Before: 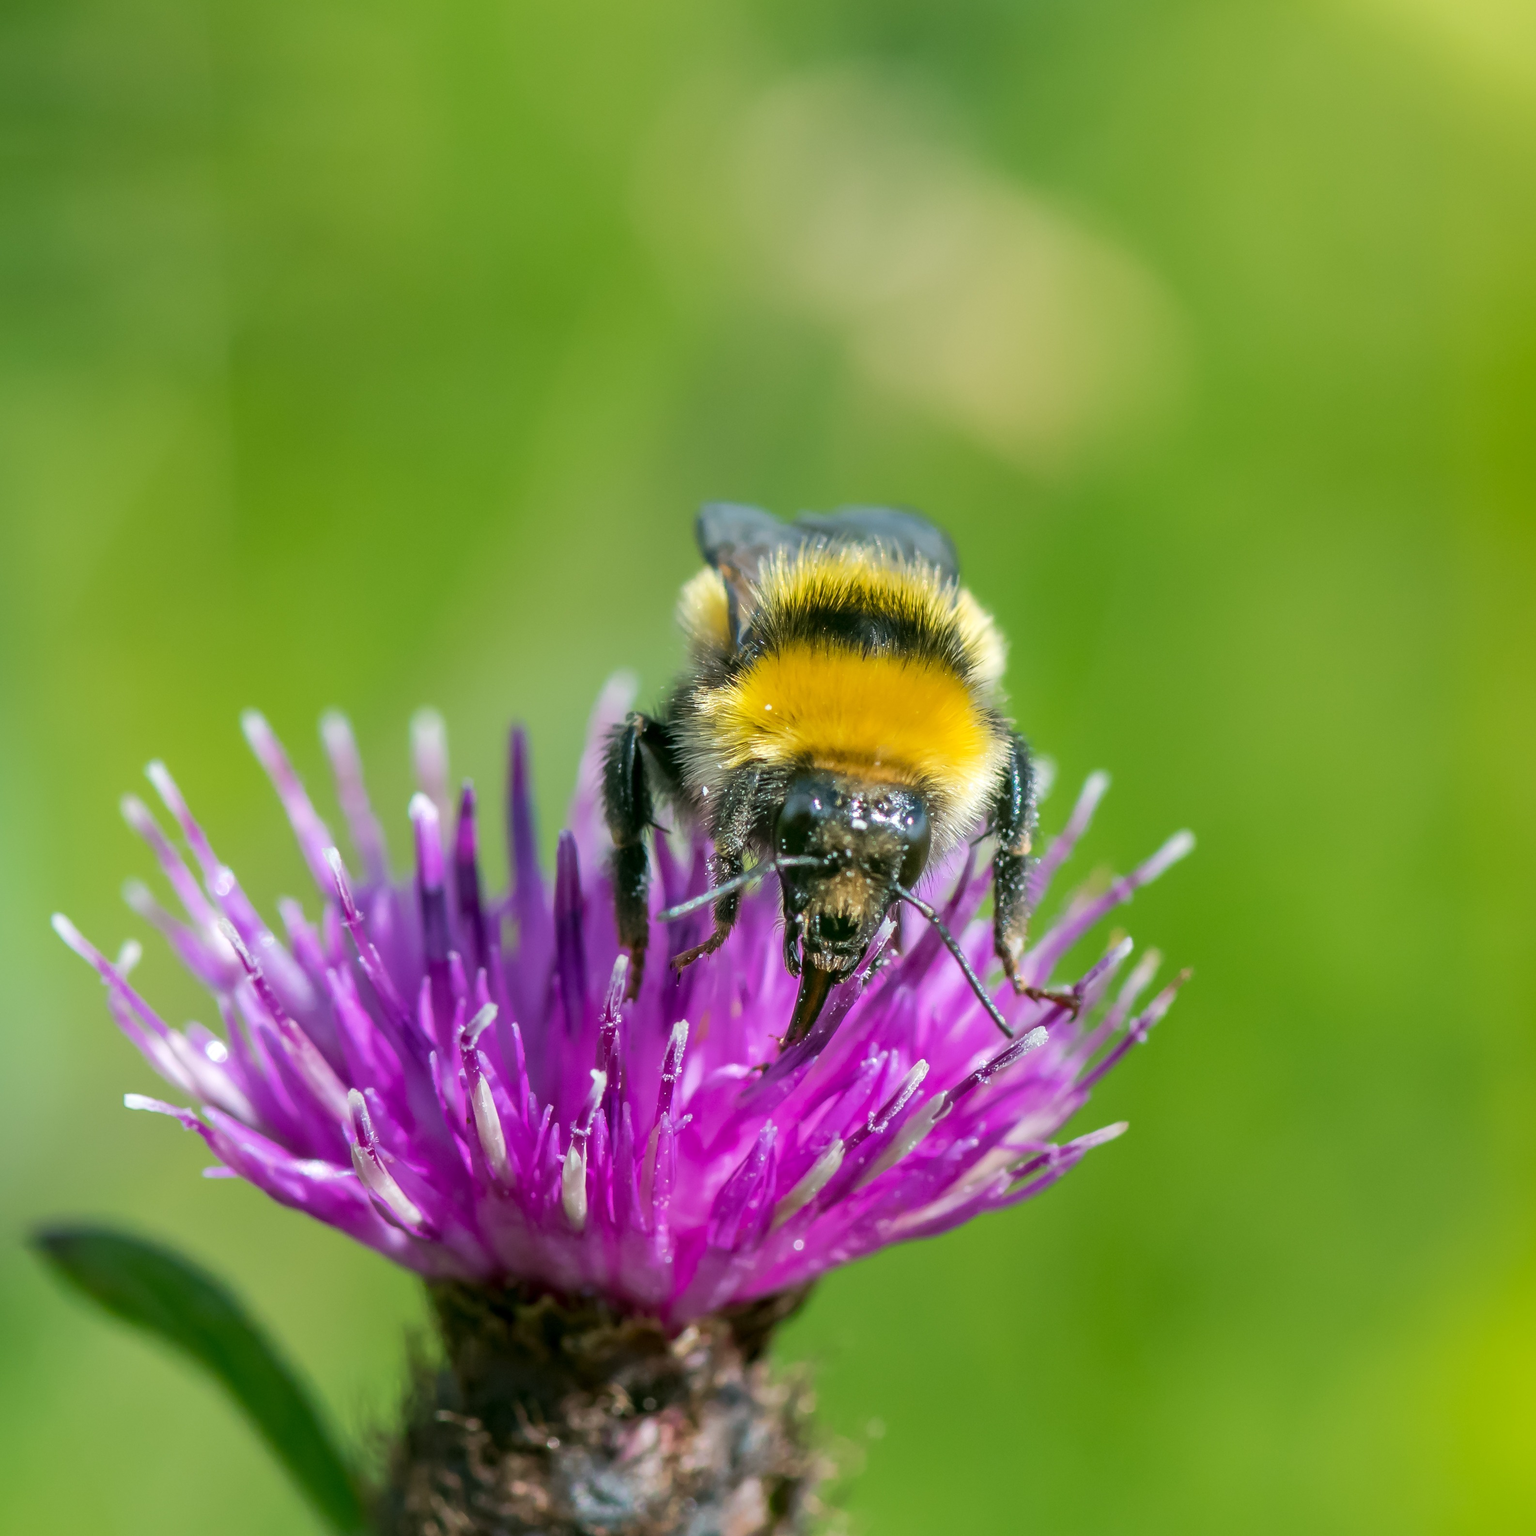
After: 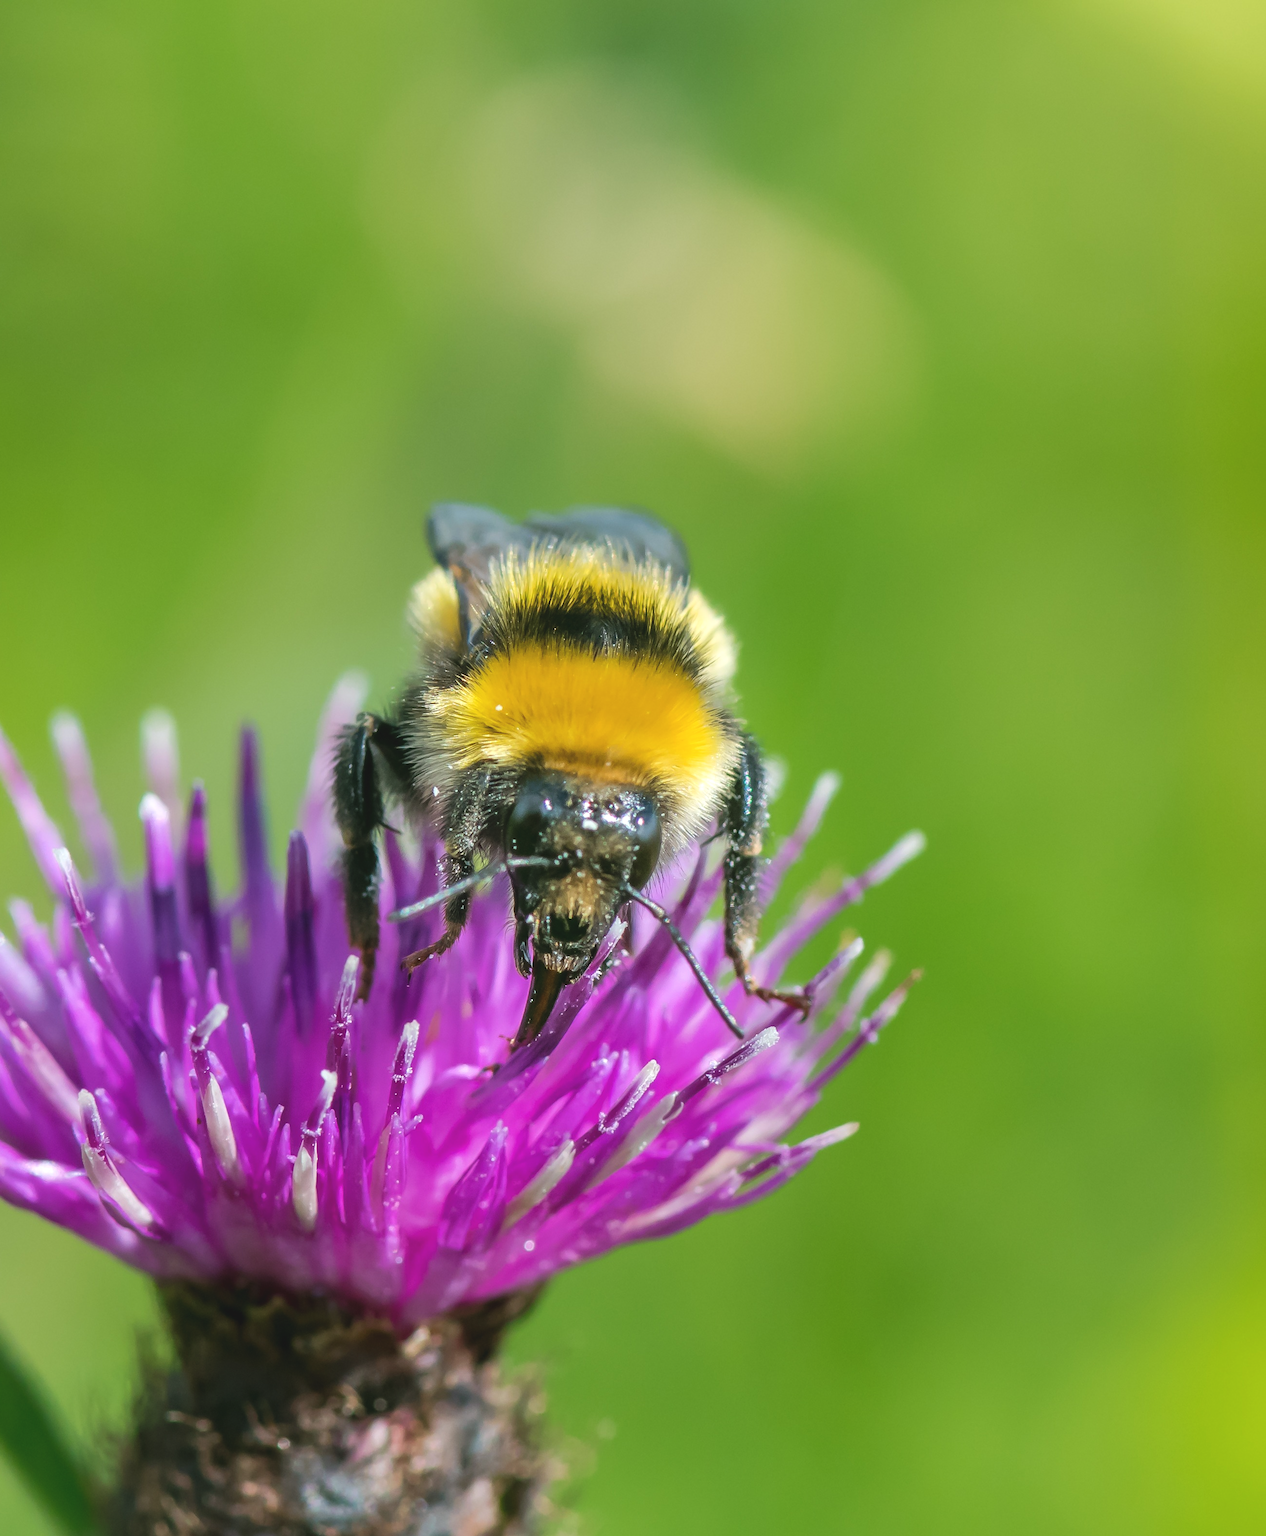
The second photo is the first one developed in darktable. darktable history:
exposure: black level correction -0.008, exposure 0.067 EV, compensate highlight preservation false
crop: left 17.582%, bottom 0.031%
